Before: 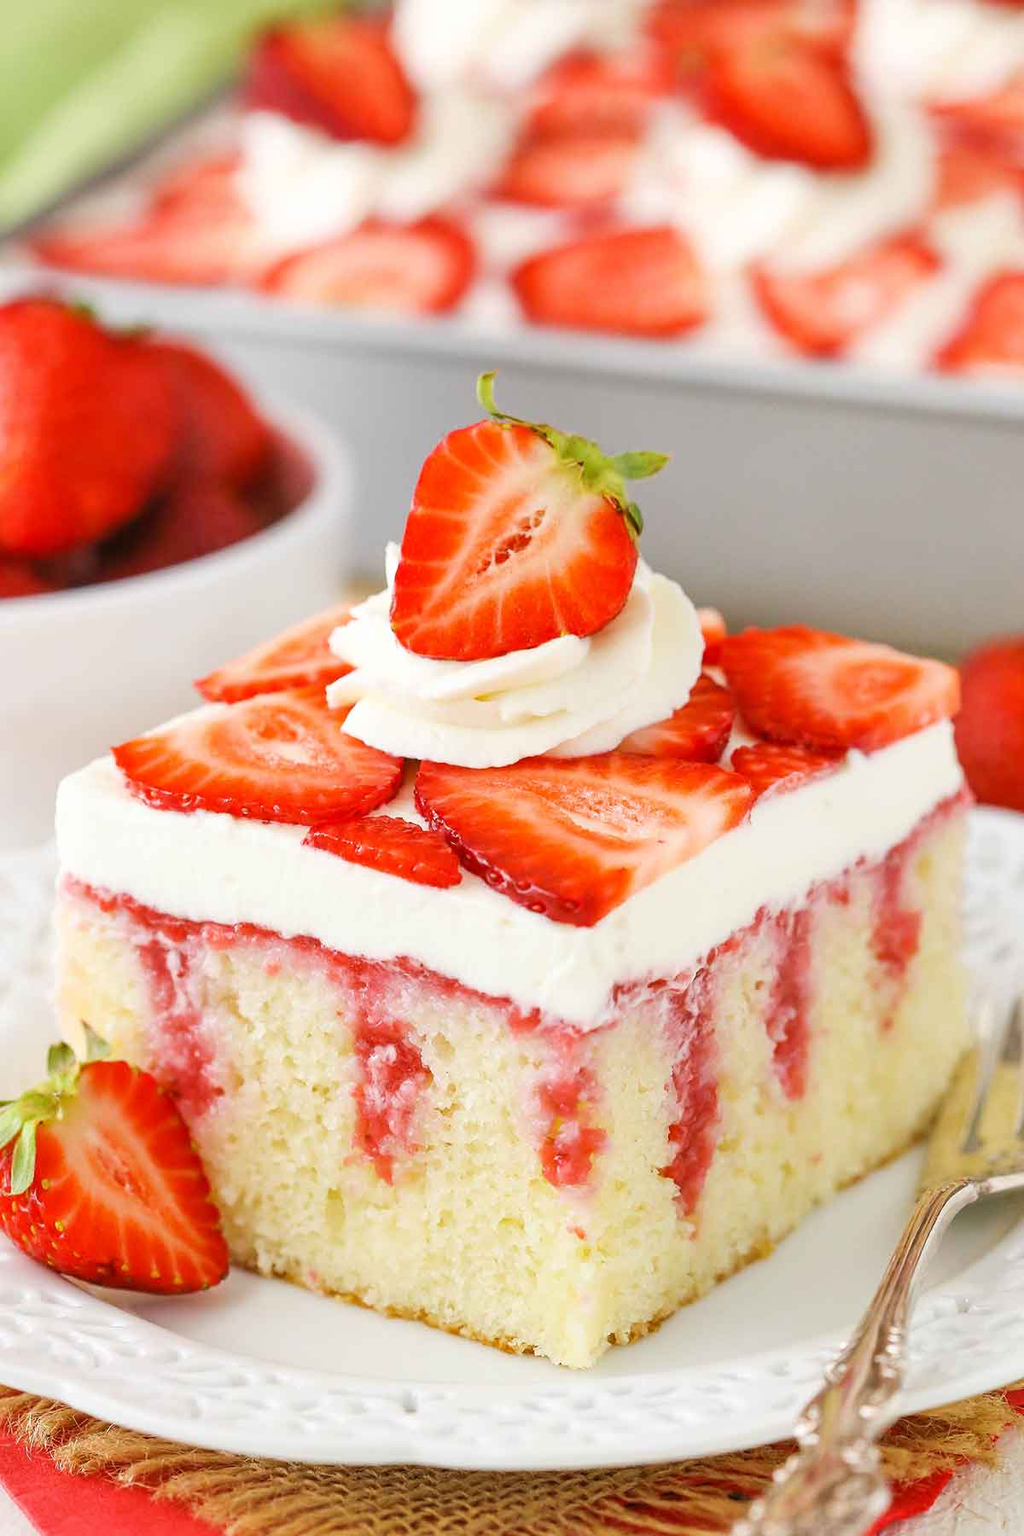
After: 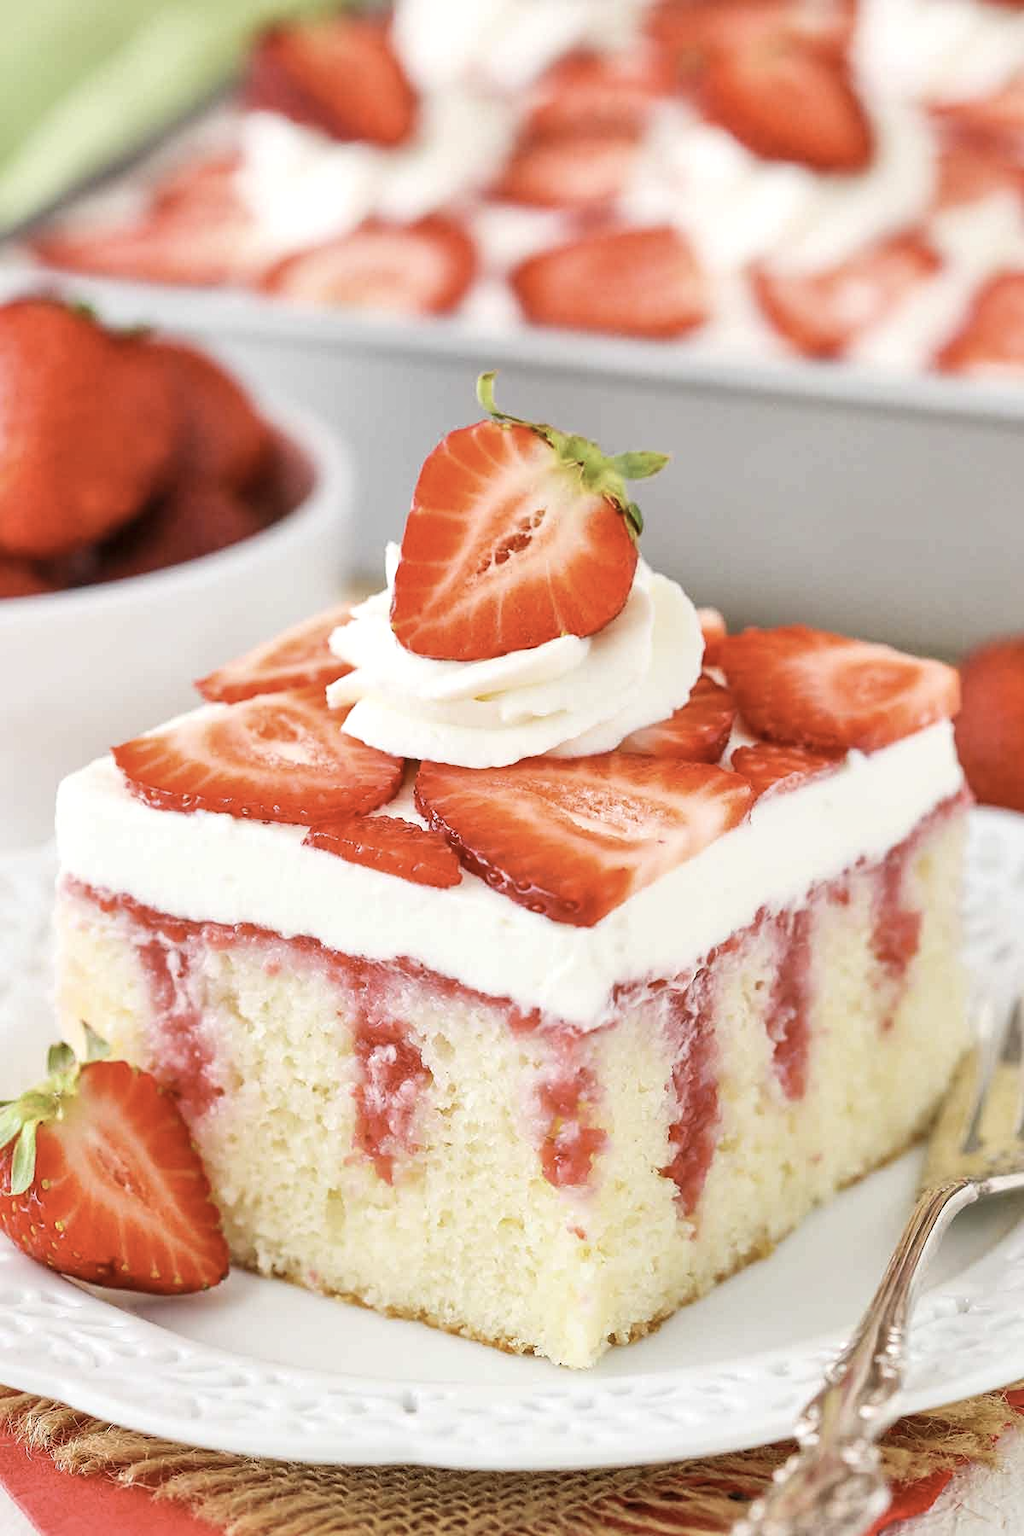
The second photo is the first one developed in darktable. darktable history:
tone equalizer: on, module defaults
contrast brightness saturation: contrast 0.1, saturation -0.3
local contrast: mode bilateral grid, contrast 20, coarseness 50, detail 120%, midtone range 0.2
